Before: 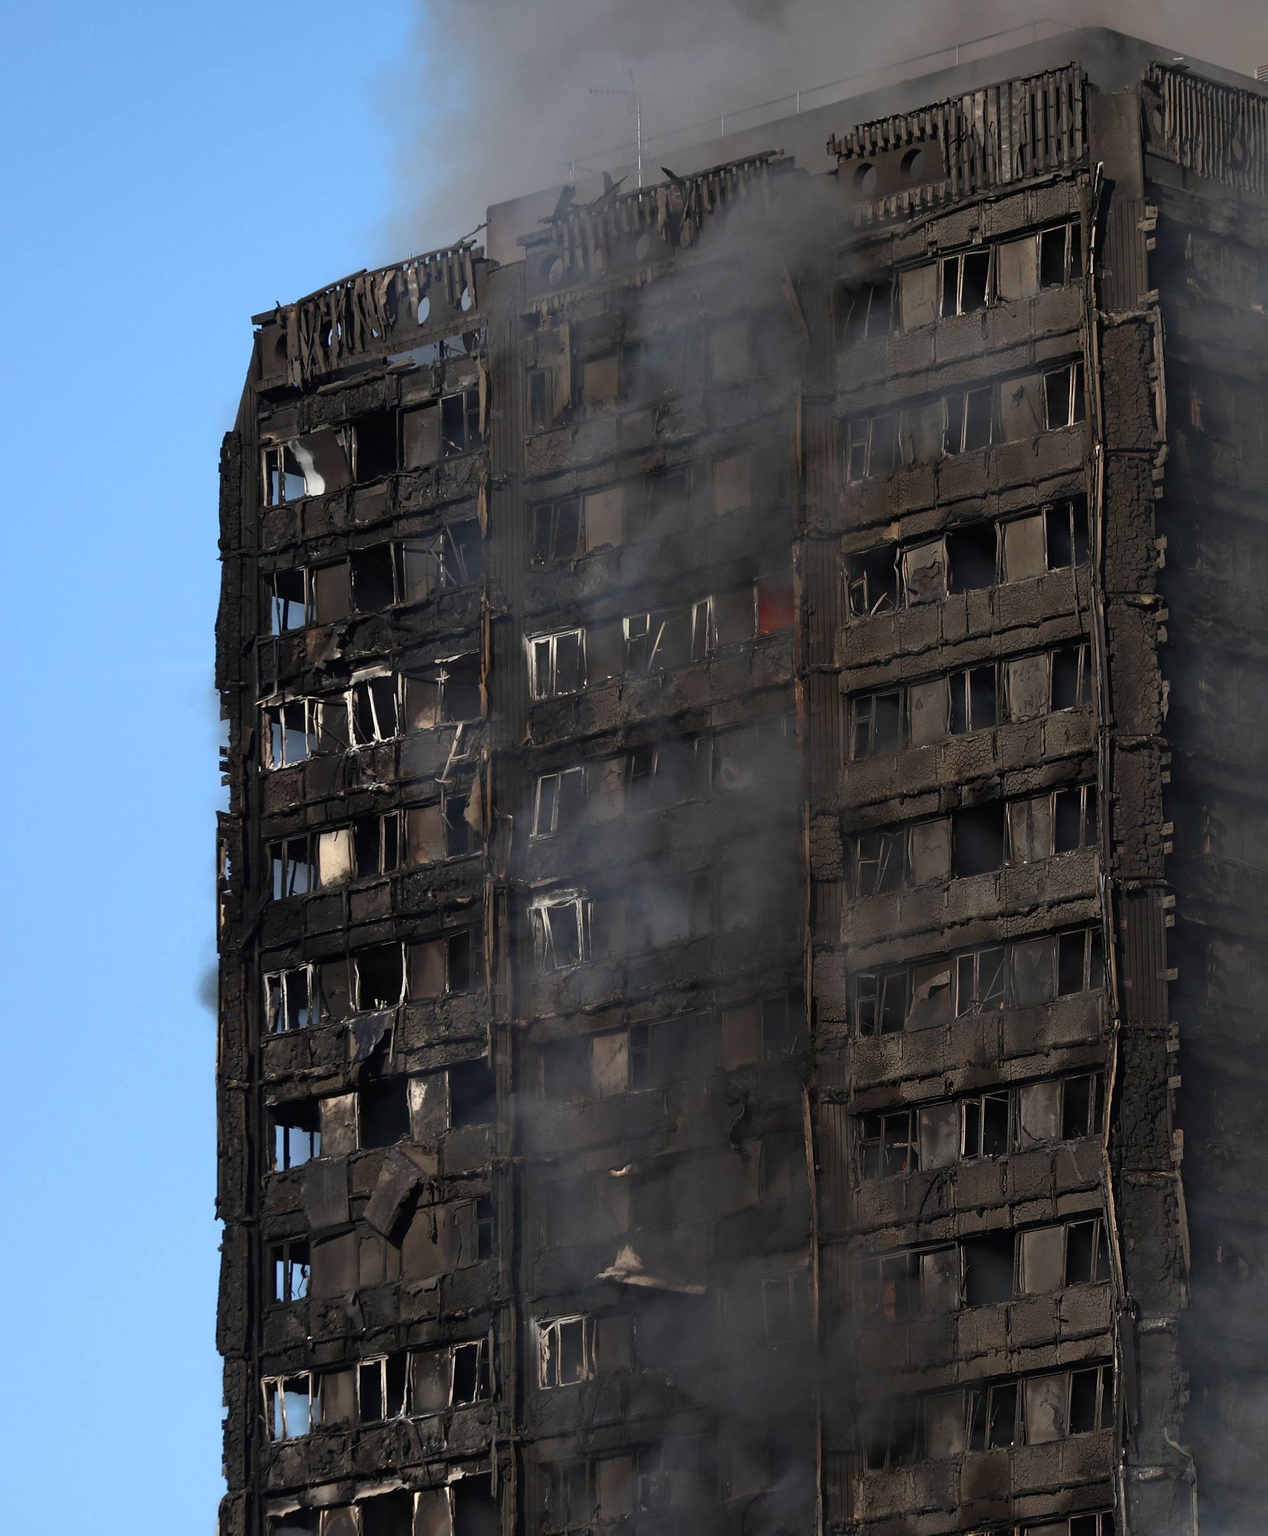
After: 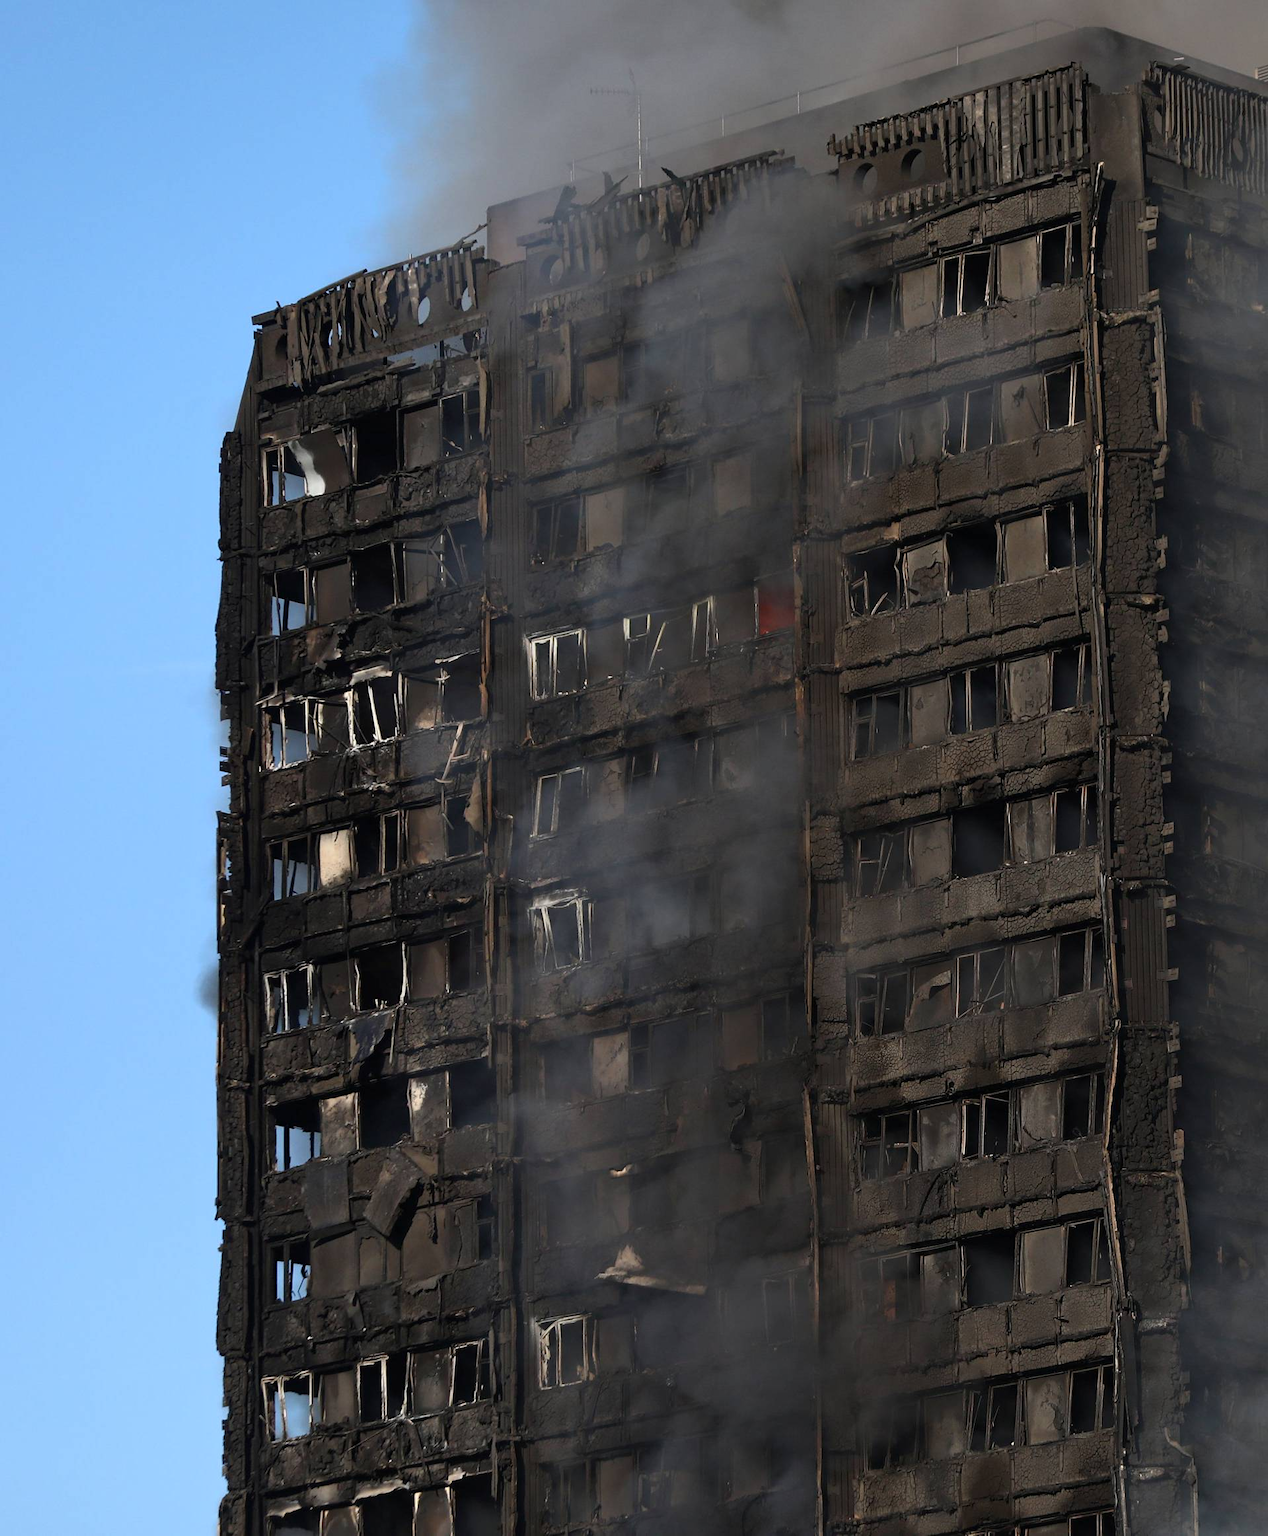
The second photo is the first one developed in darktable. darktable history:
white balance: emerald 1
tone equalizer: on, module defaults
